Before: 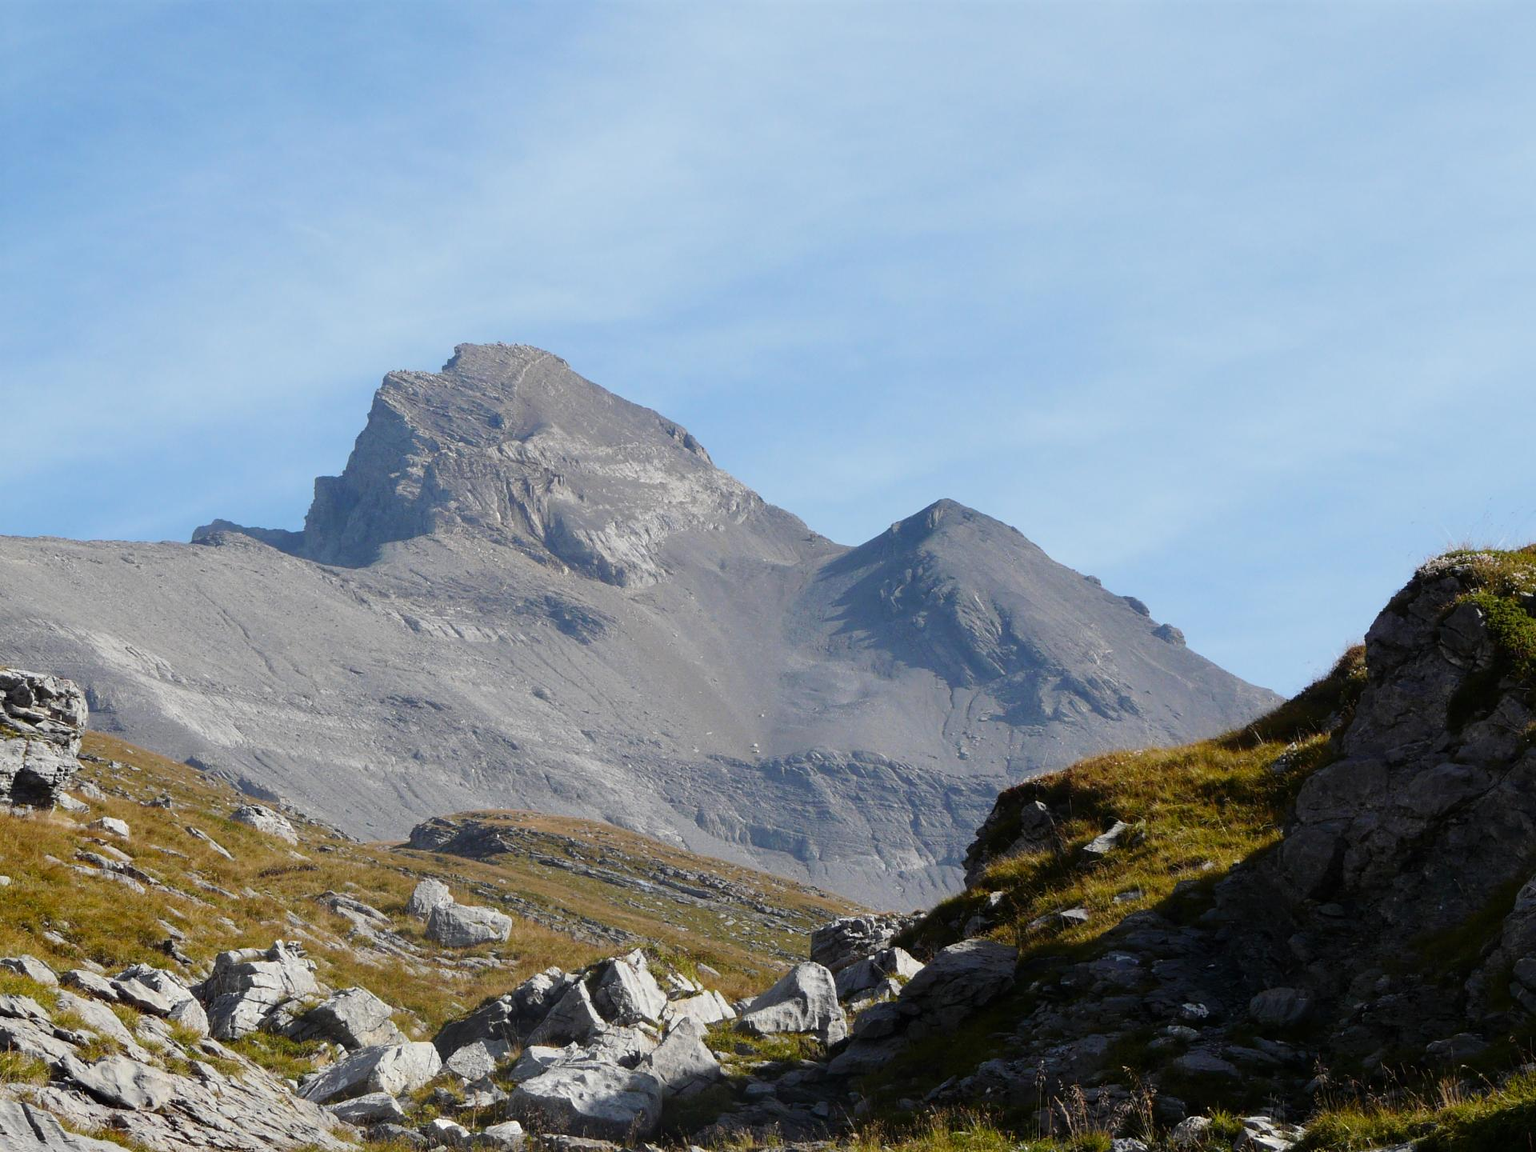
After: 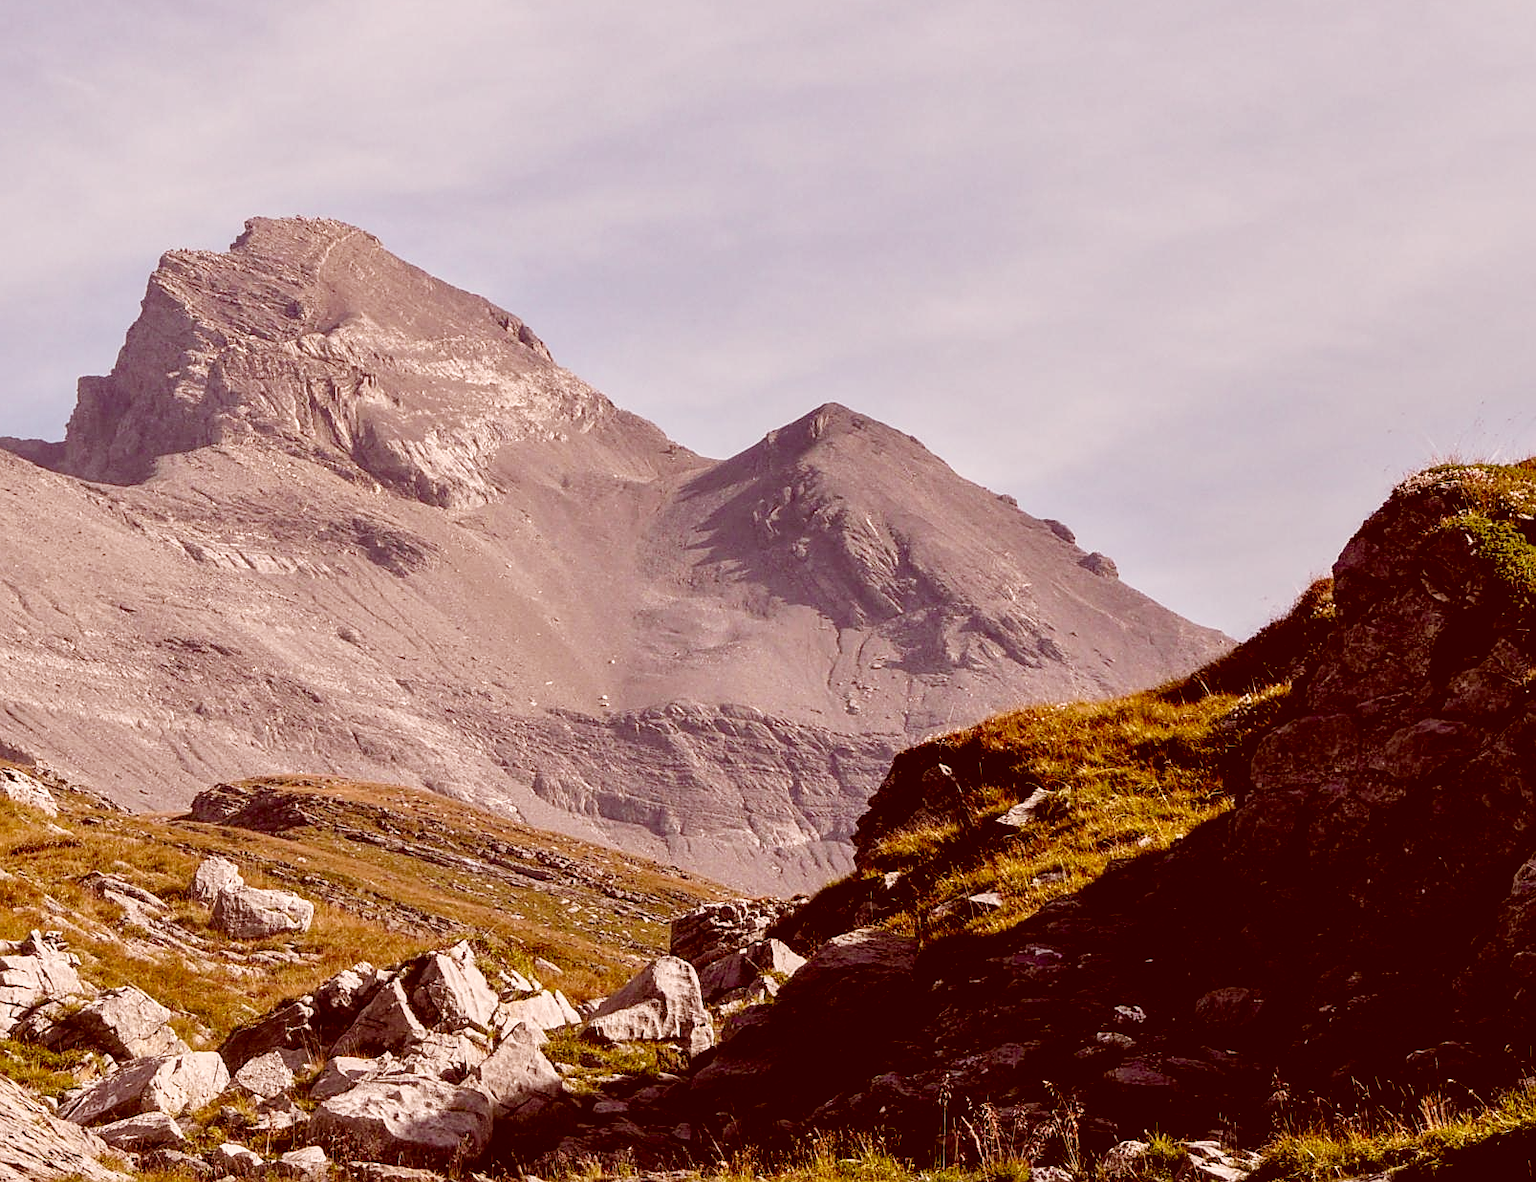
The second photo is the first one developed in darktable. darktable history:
sharpen: on, module defaults
filmic rgb: black relative exposure -6.24 EV, white relative exposure 2.8 EV, target black luminance 0%, hardness 4.58, latitude 68.25%, contrast 1.28, shadows ↔ highlights balance -3.46%, preserve chrominance no, color science v3 (2019), use custom middle-gray values true
tone equalizer: -8 EV 0.972 EV, -7 EV 0.962 EV, -6 EV 0.965 EV, -5 EV 0.991 EV, -4 EV 1.02 EV, -3 EV 0.758 EV, -2 EV 0.517 EV, -1 EV 0.25 EV
crop: left 16.266%, top 14.074%
color correction: highlights a* 9.52, highlights b* 8.55, shadows a* 39.22, shadows b* 39.46, saturation 0.795
local contrast: on, module defaults
